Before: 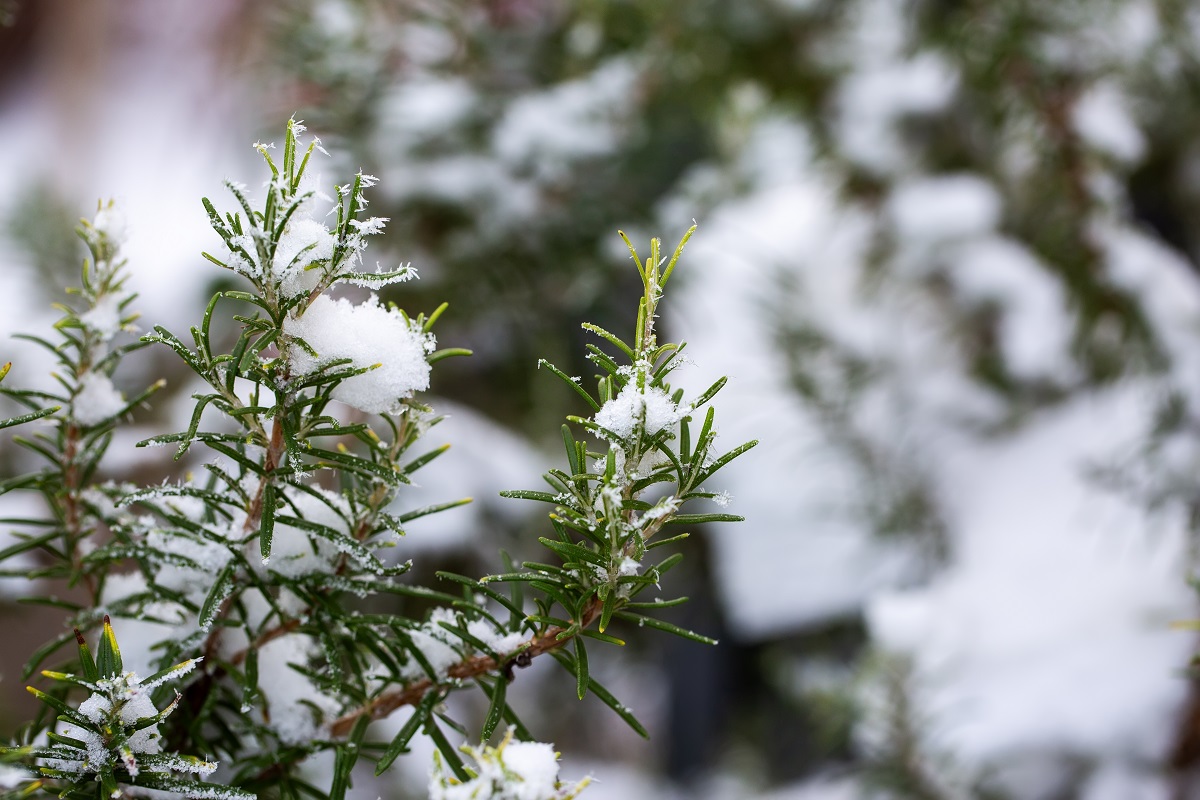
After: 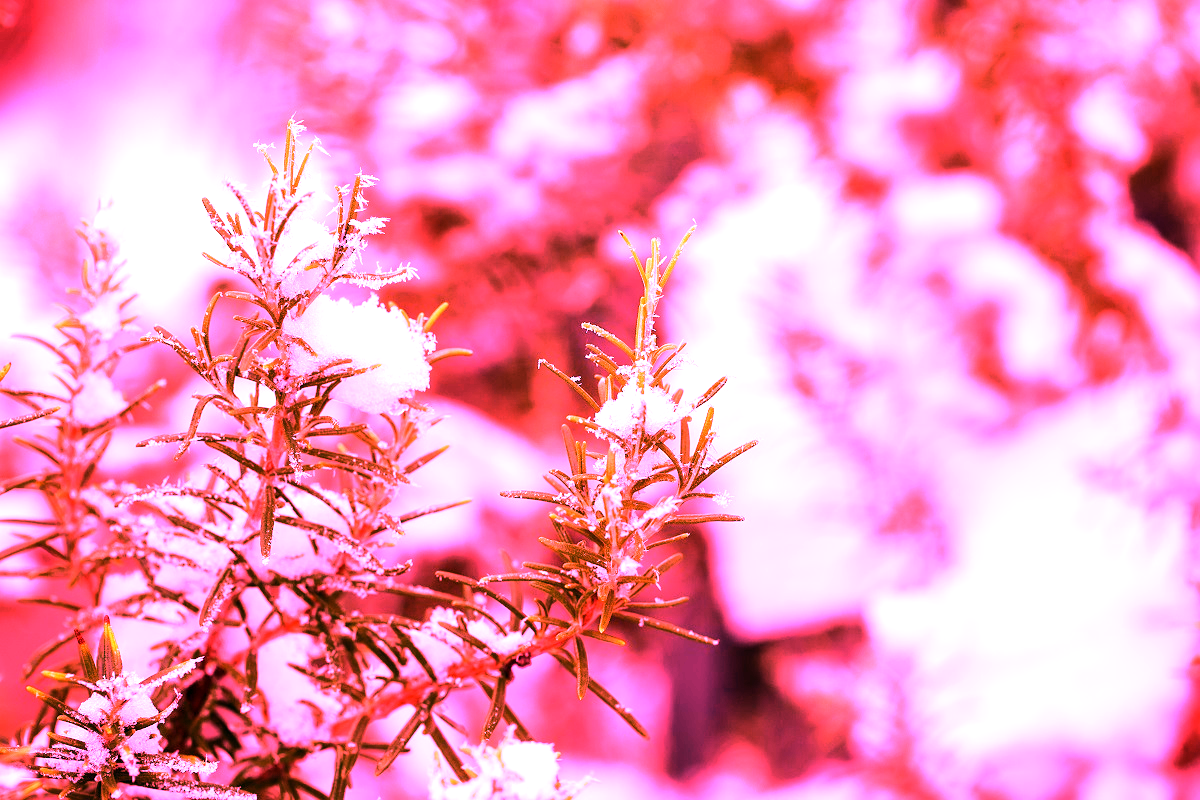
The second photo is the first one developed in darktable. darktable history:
tone equalizer: -8 EV -0.417 EV, -7 EV -0.389 EV, -6 EV -0.333 EV, -5 EV -0.222 EV, -3 EV 0.222 EV, -2 EV 0.333 EV, -1 EV 0.389 EV, +0 EV 0.417 EV, edges refinement/feathering 500, mask exposure compensation -1.57 EV, preserve details no
white balance: red 4.26, blue 1.802
